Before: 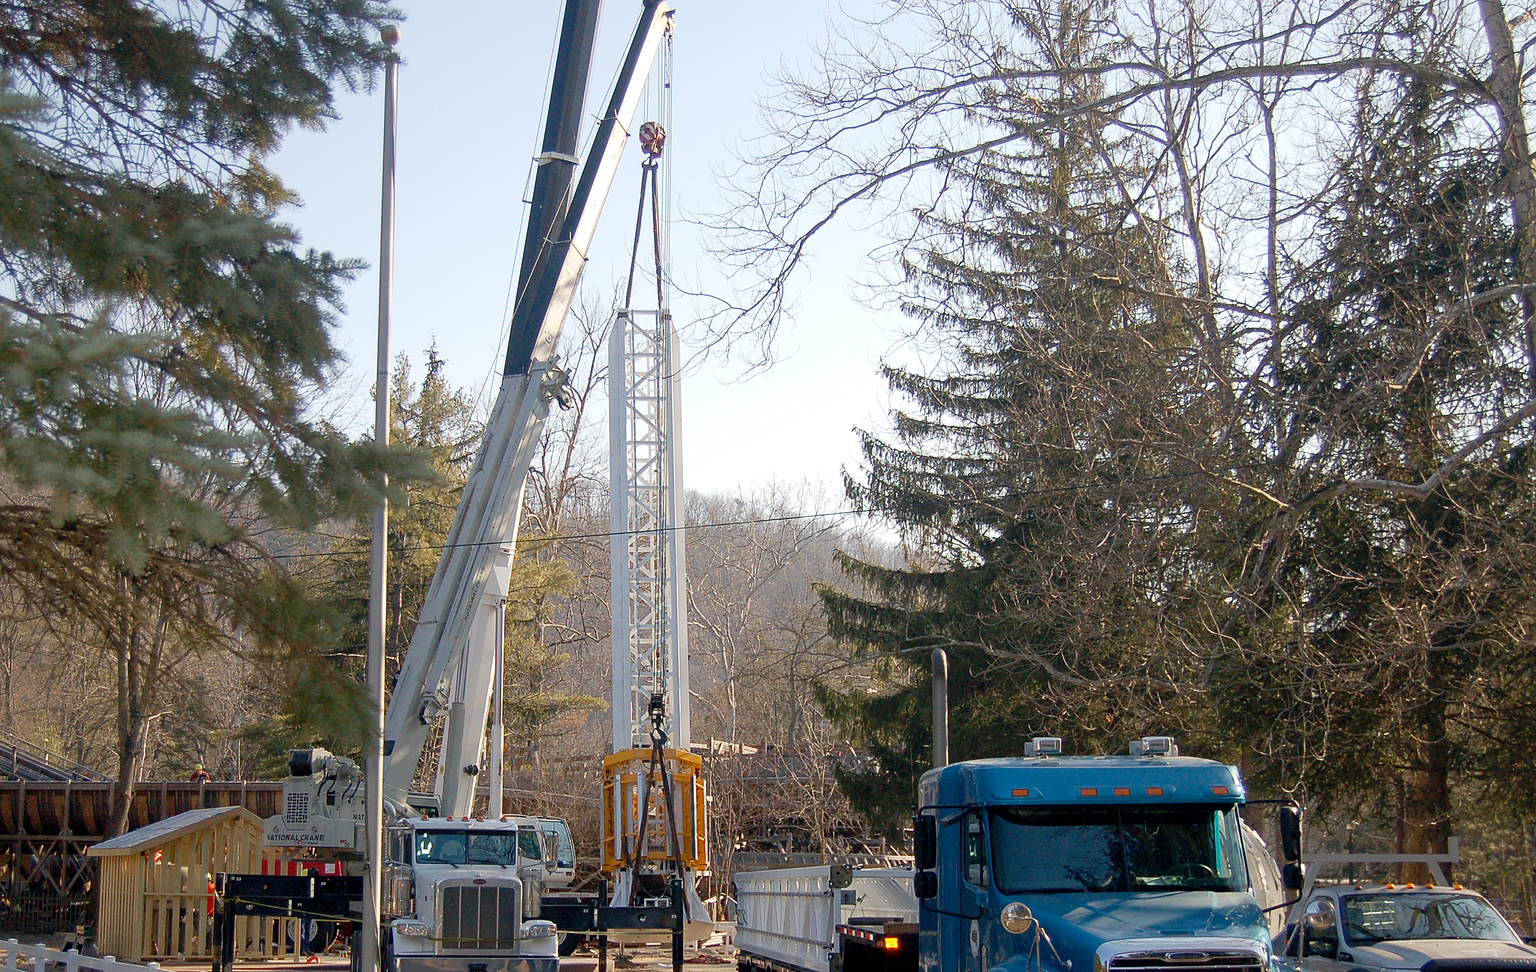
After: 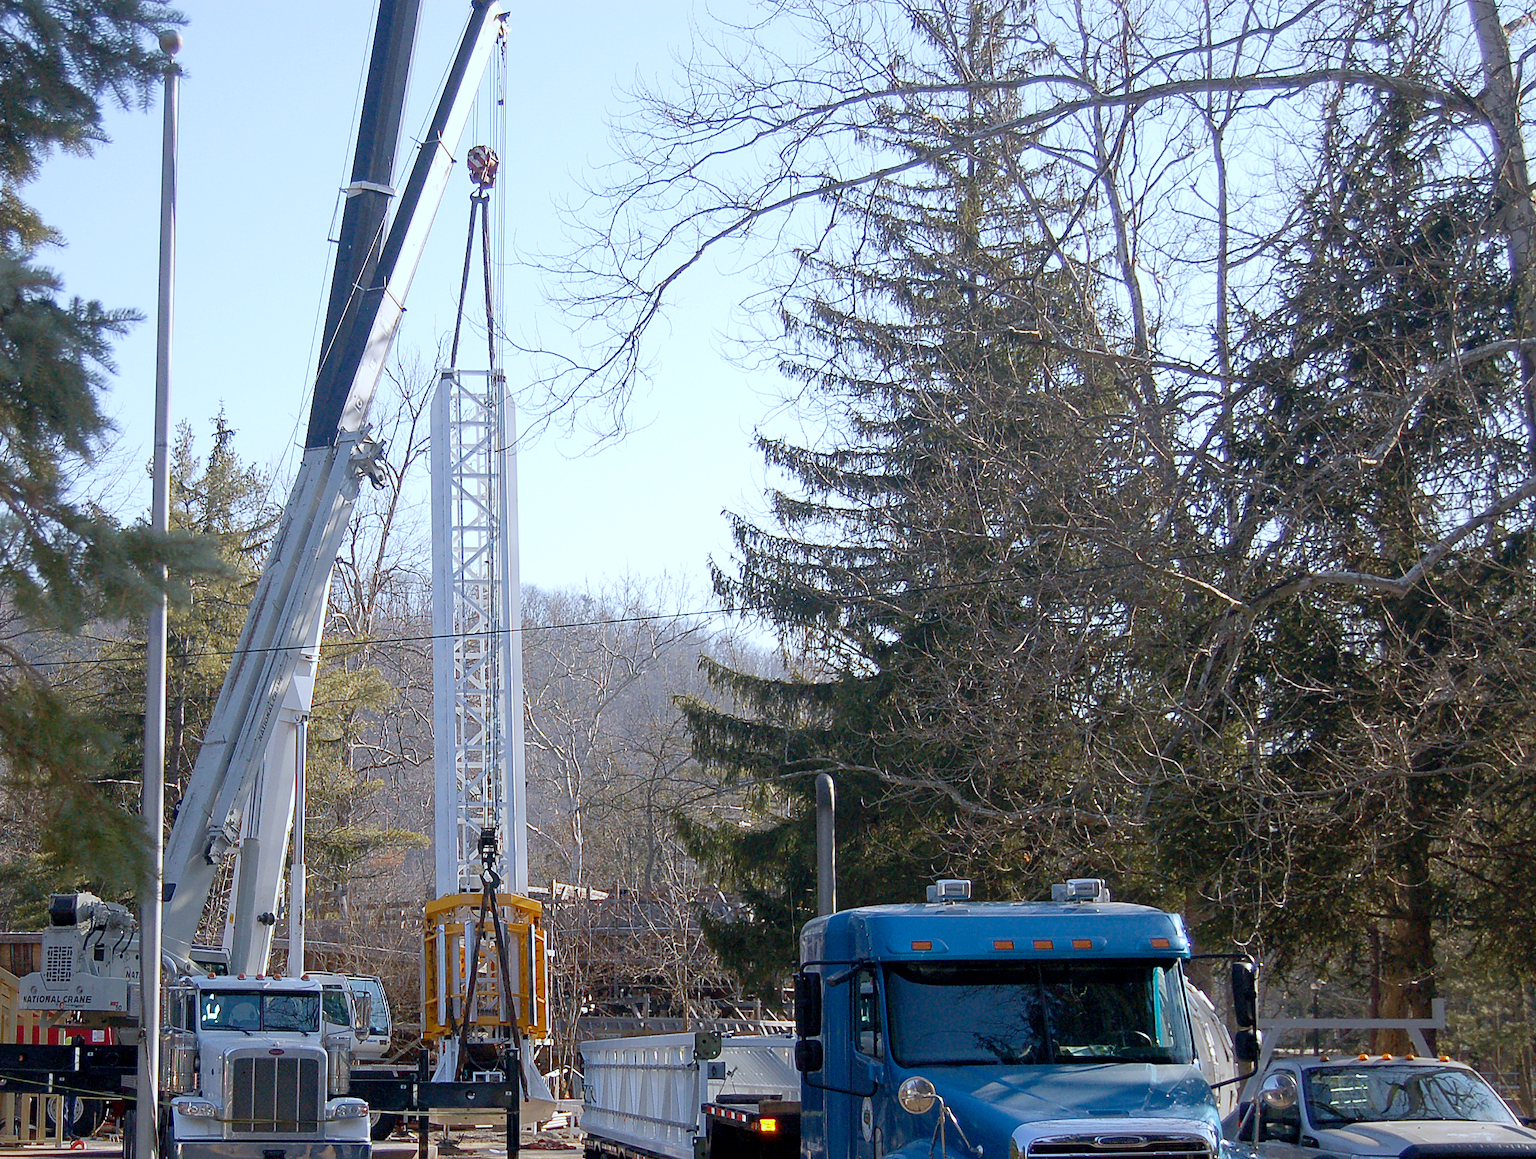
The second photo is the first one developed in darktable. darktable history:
crop: left 16.145%
white balance: red 0.926, green 1.003, blue 1.133
